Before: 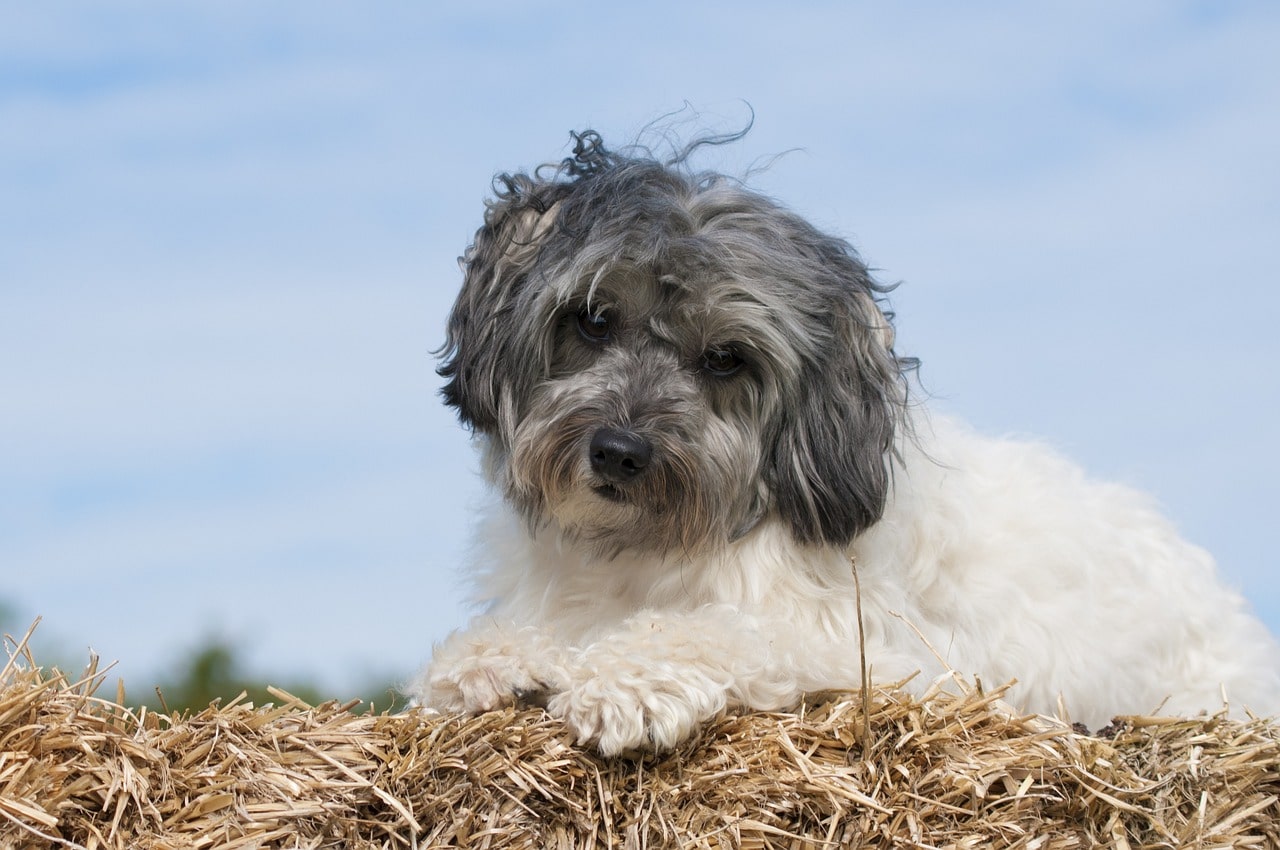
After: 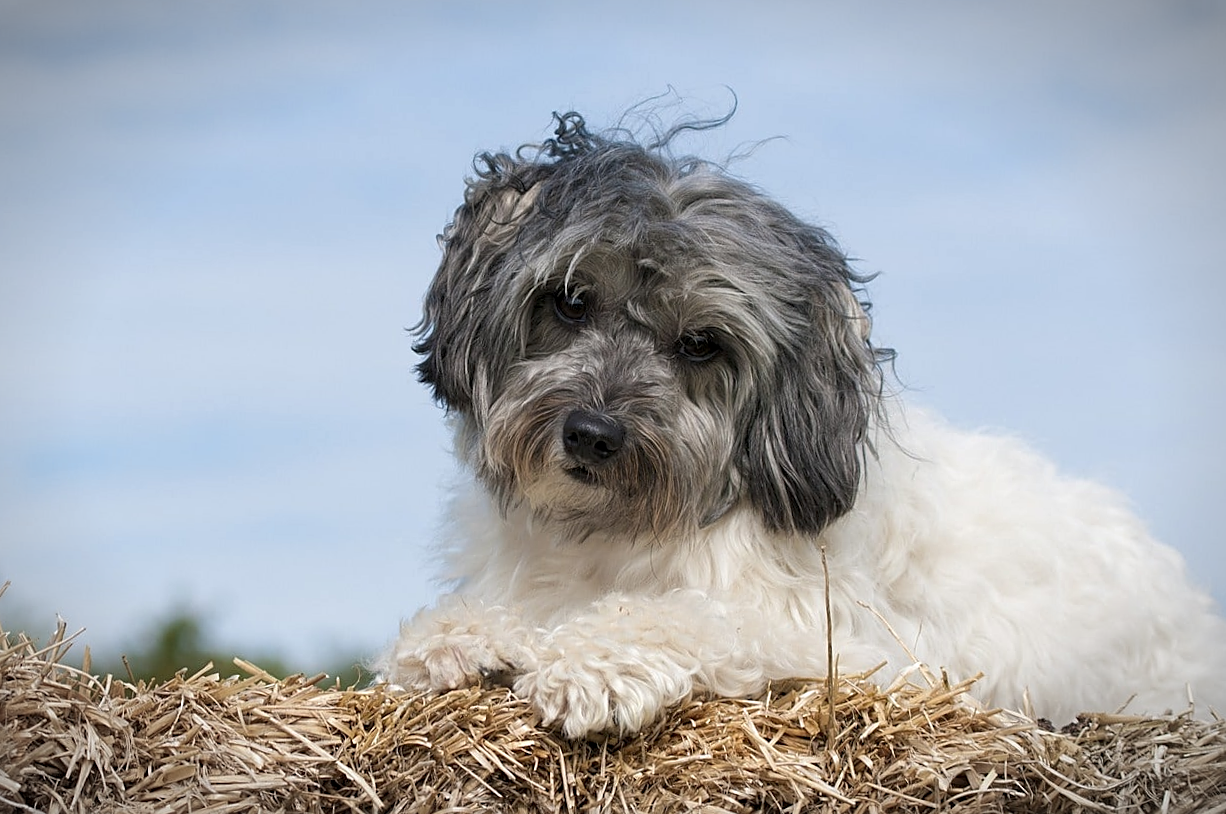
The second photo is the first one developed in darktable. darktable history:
crop and rotate: angle -1.69°
vignetting: fall-off start 87%, automatic ratio true
local contrast: highlights 100%, shadows 100%, detail 120%, midtone range 0.2
sharpen: on, module defaults
